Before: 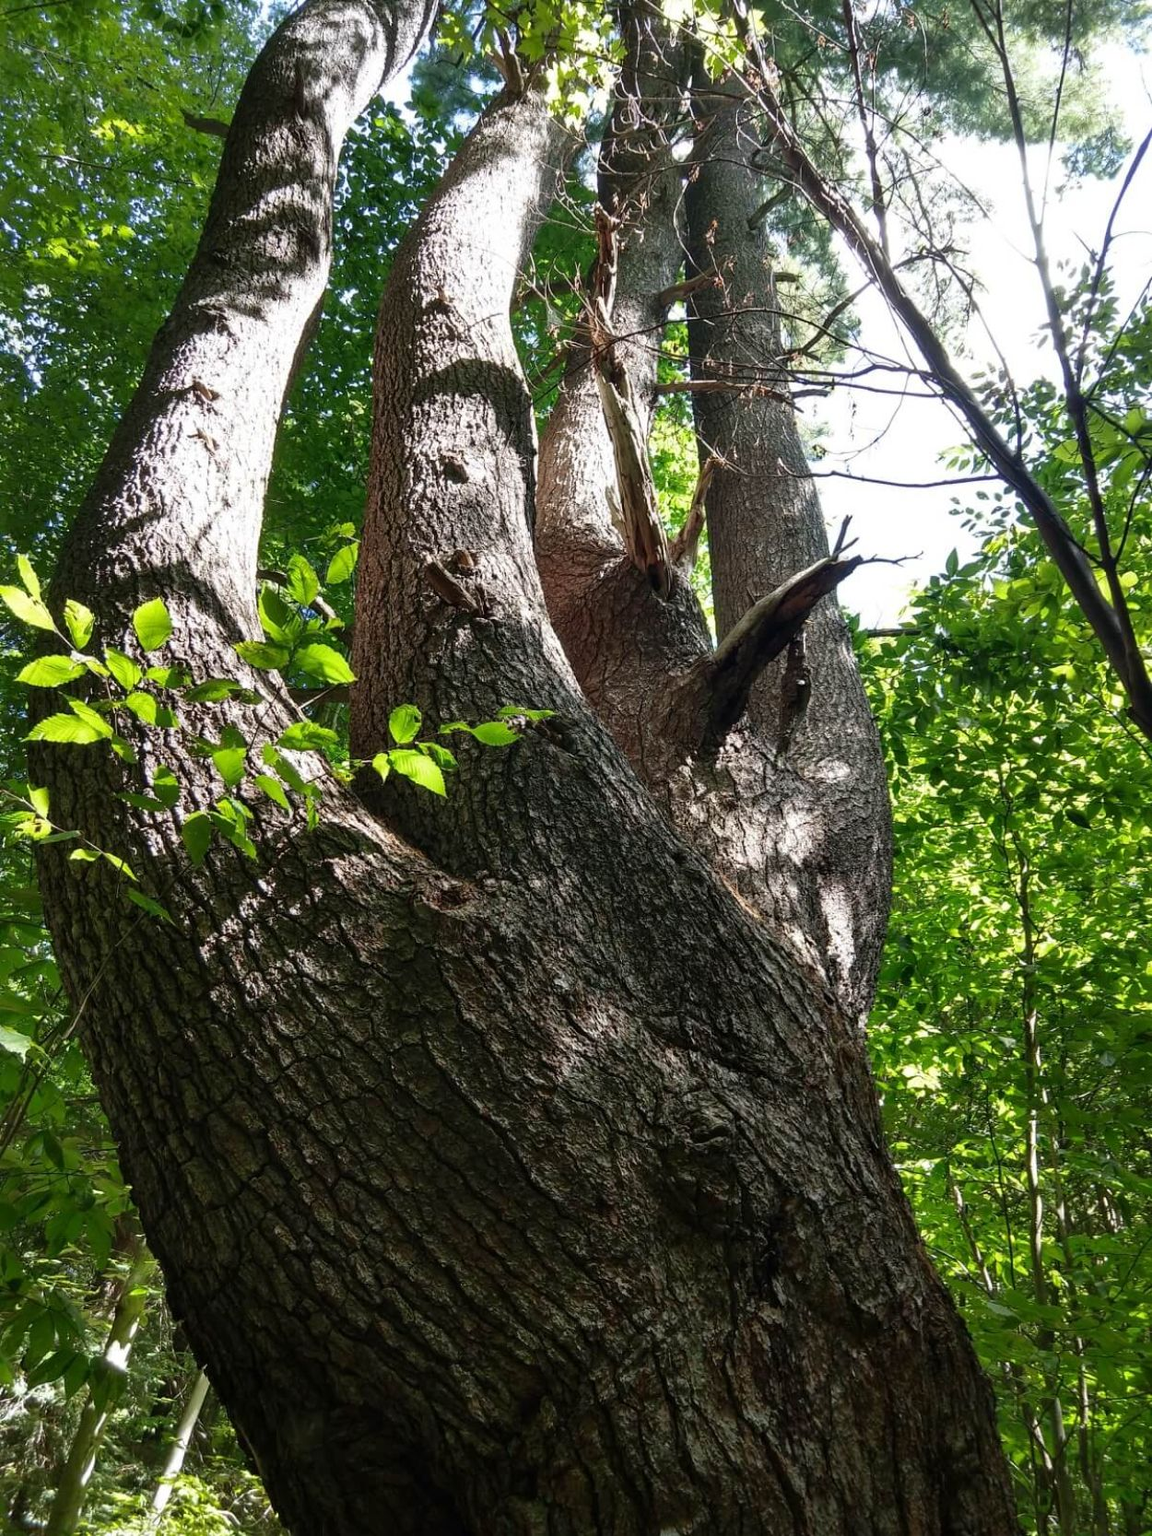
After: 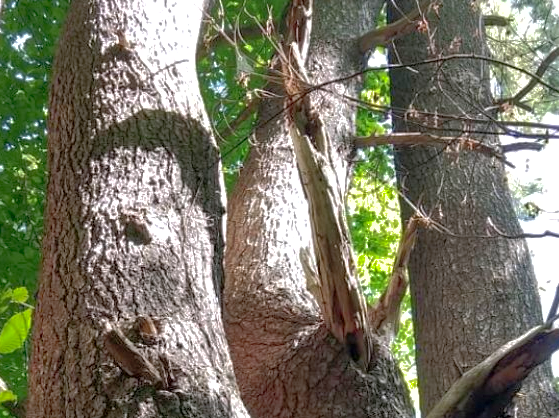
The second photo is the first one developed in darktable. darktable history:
shadows and highlights: shadows 60, highlights -60
exposure: black level correction 0.001, exposure 0.3 EV, compensate highlight preservation false
crop: left 28.64%, top 16.832%, right 26.637%, bottom 58.055%
white balance: red 1.004, blue 1.024
